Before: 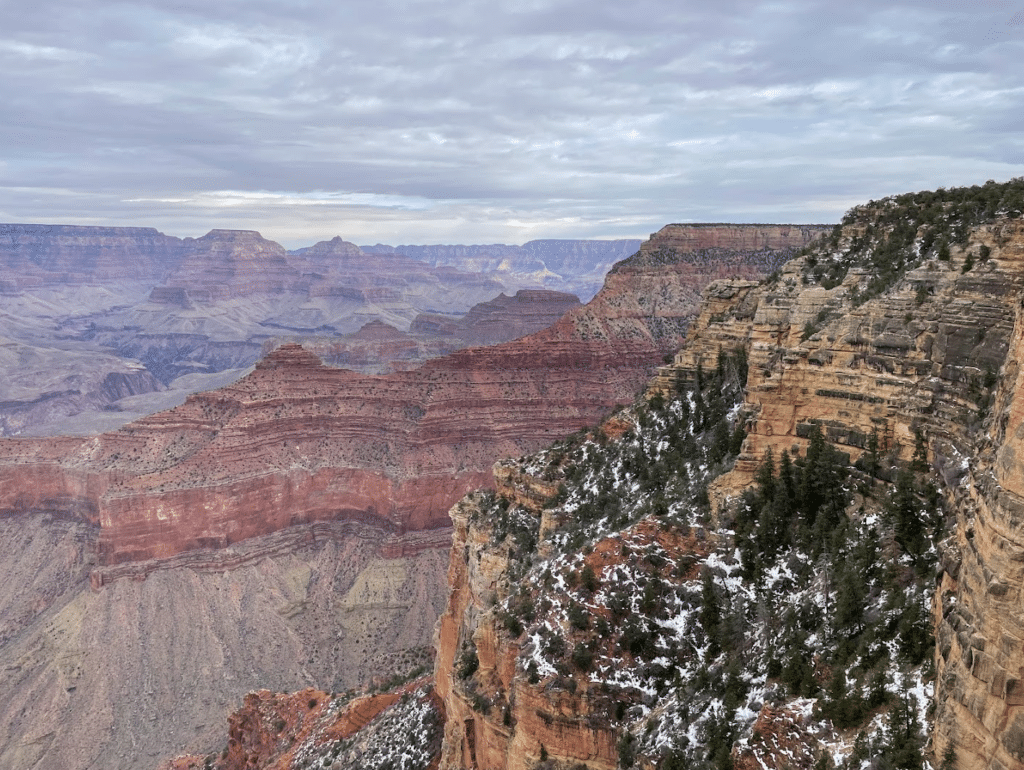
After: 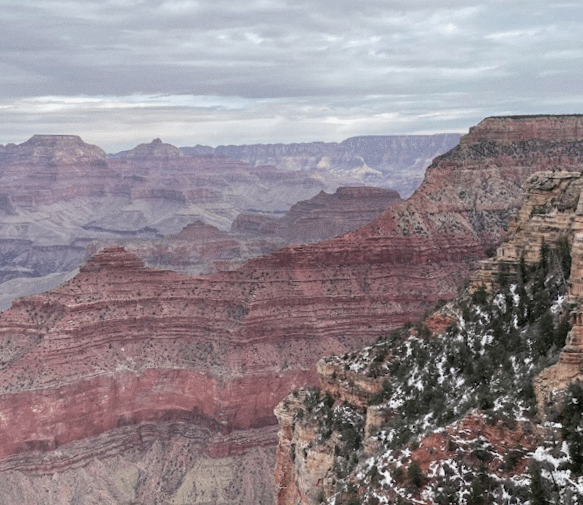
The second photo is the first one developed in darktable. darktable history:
color contrast: blue-yellow contrast 0.62
grain: coarseness 0.09 ISO, strength 10%
crop: left 16.202%, top 11.208%, right 26.045%, bottom 20.557%
rotate and perspective: rotation -1.32°, lens shift (horizontal) -0.031, crop left 0.015, crop right 0.985, crop top 0.047, crop bottom 0.982
